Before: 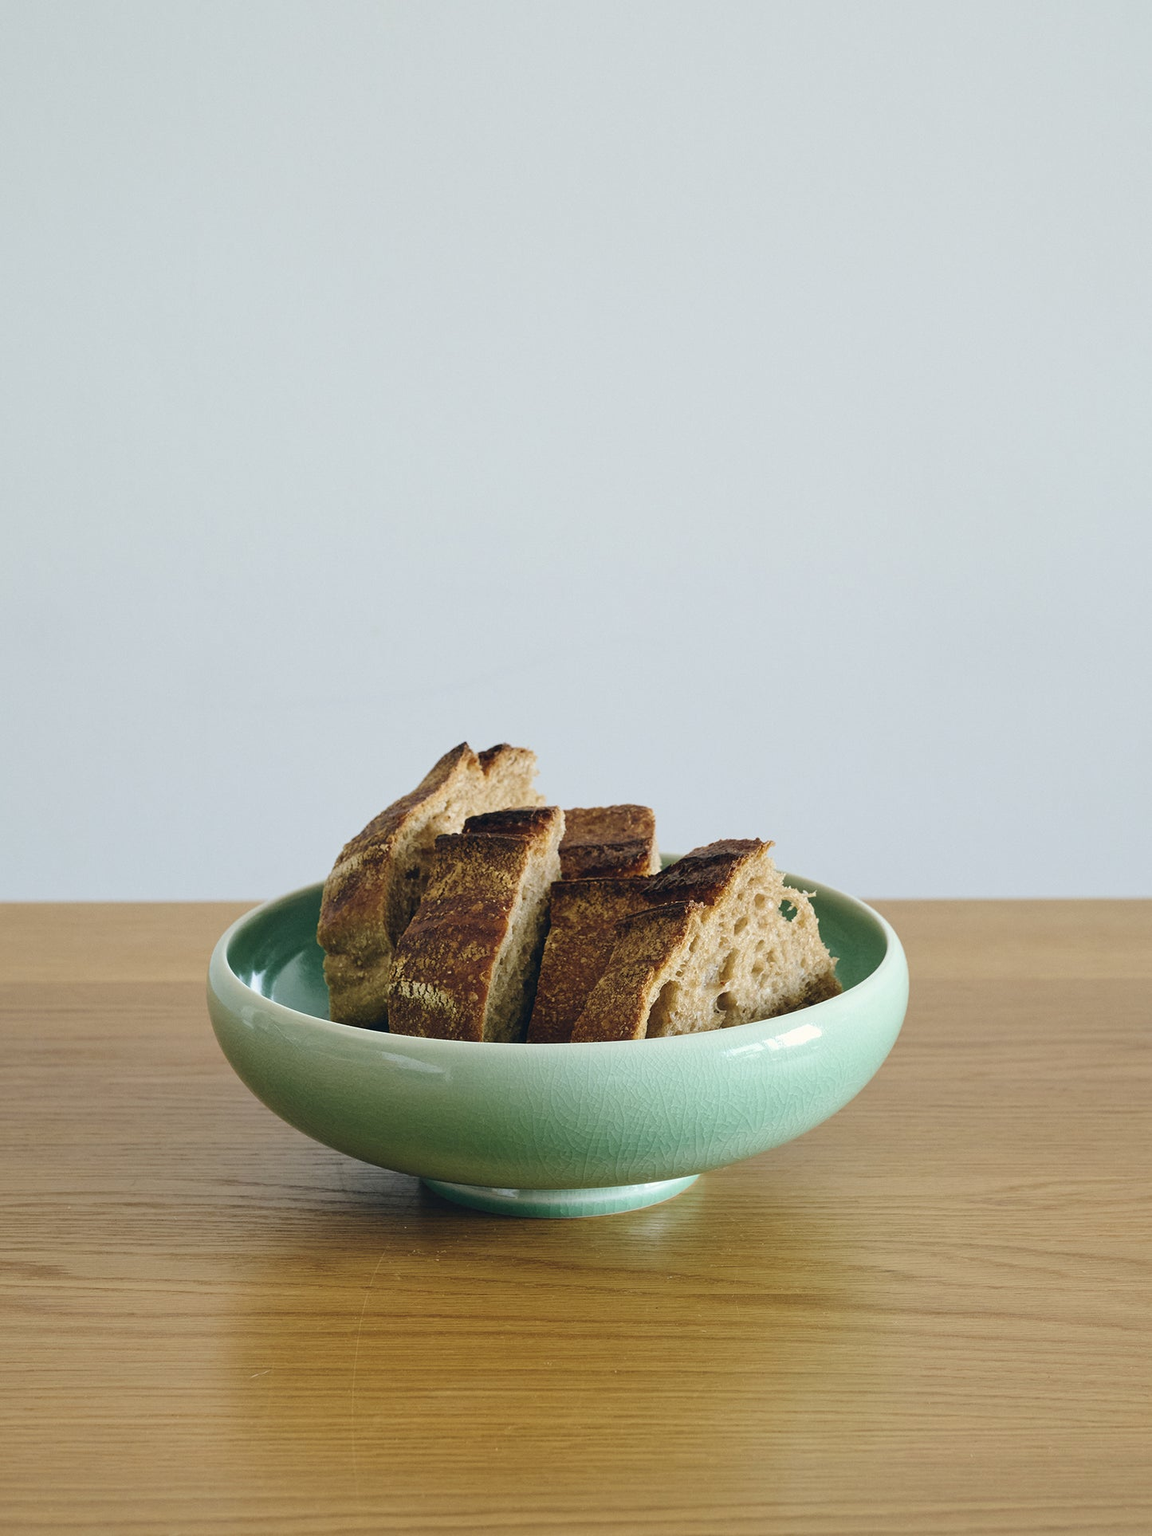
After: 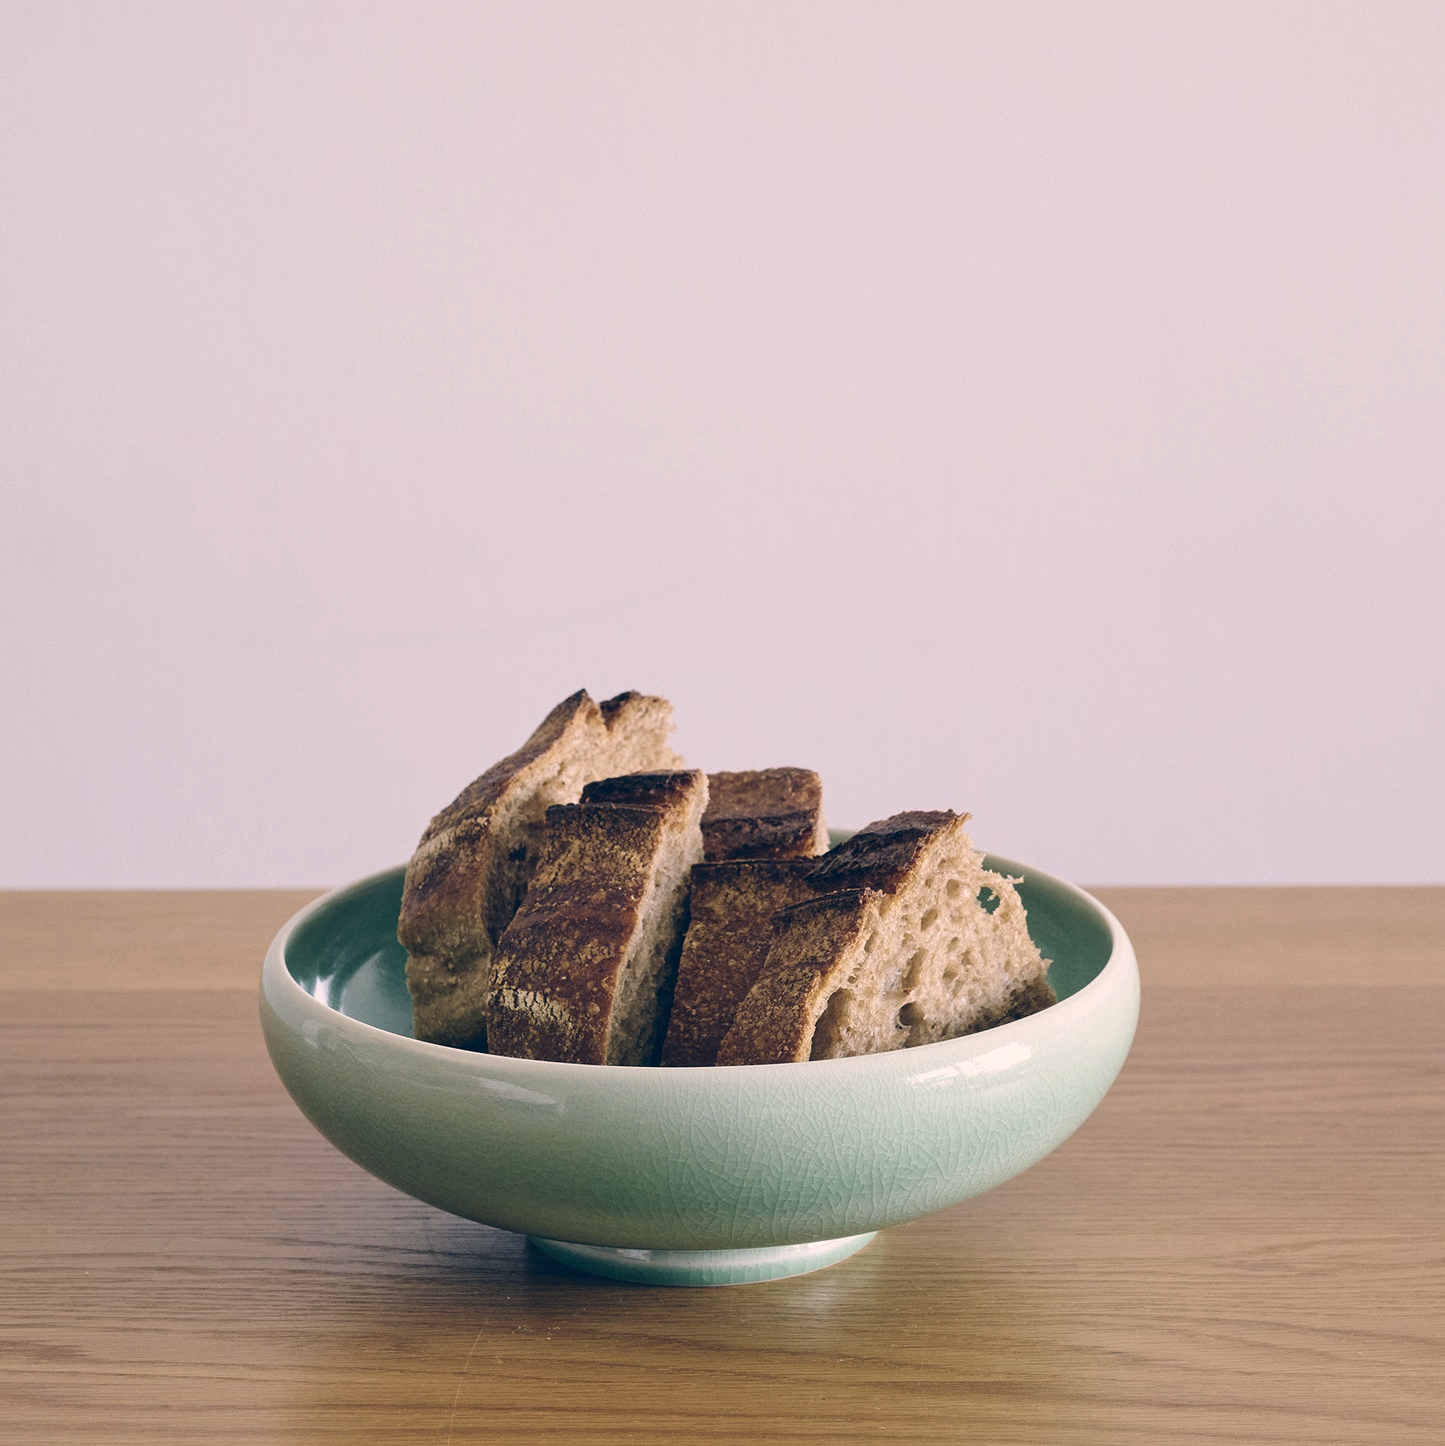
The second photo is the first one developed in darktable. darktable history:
color correction: highlights a* 14.48, highlights b* 6.06, shadows a* -5.78, shadows b* -15.51, saturation 0.831
crop and rotate: top 12.599%, bottom 12.35%
